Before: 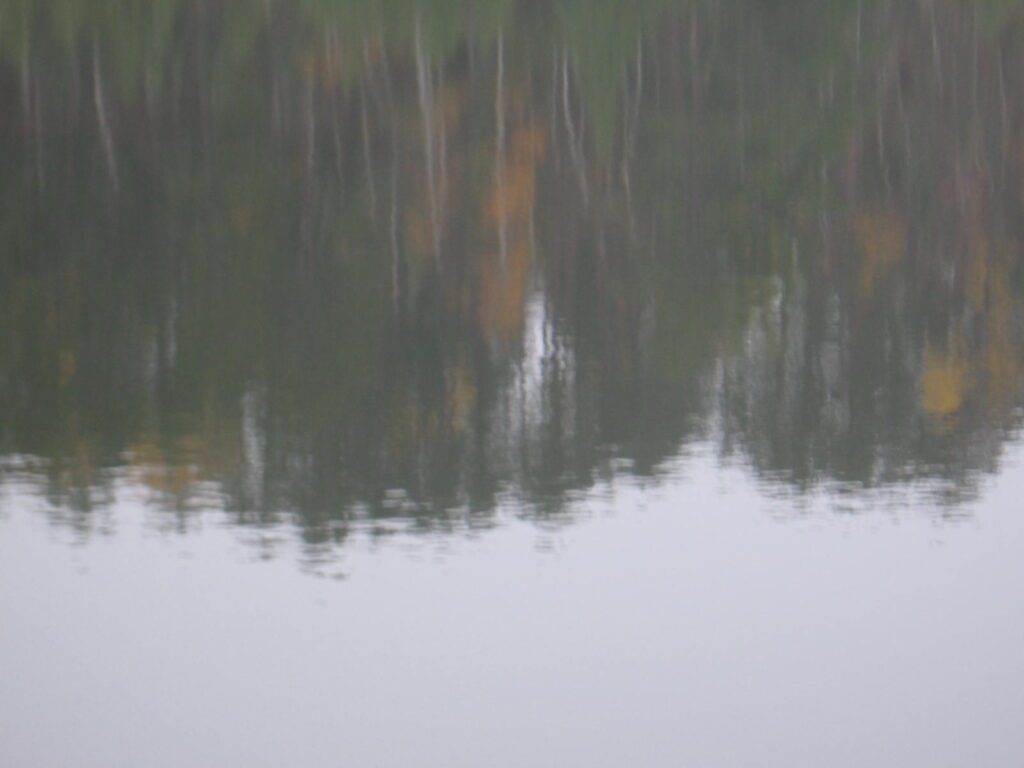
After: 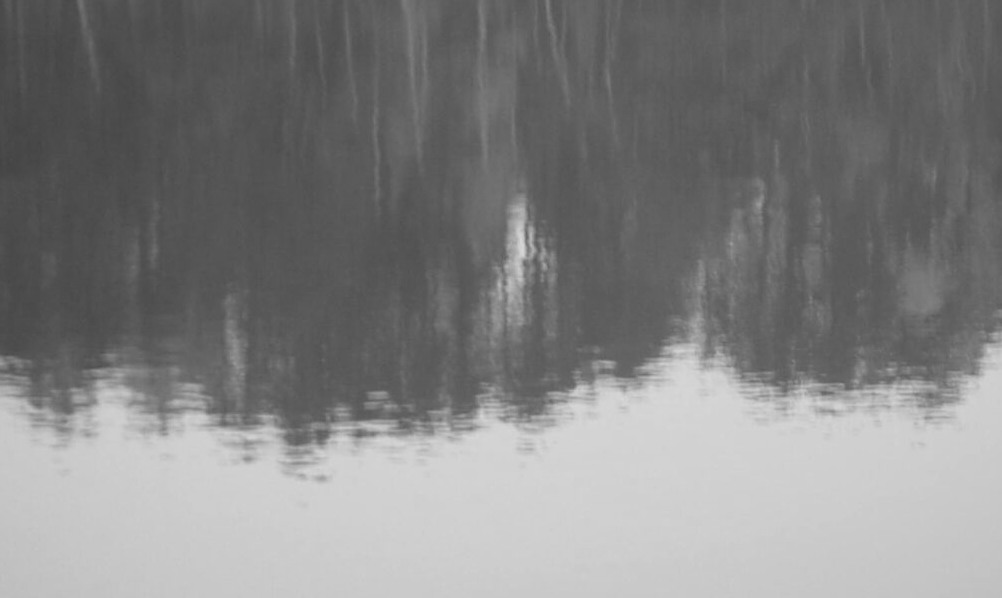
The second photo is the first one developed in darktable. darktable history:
monochrome: on, module defaults
sharpen: on, module defaults
crop and rotate: left 1.814%, top 12.818%, right 0.25%, bottom 9.225%
